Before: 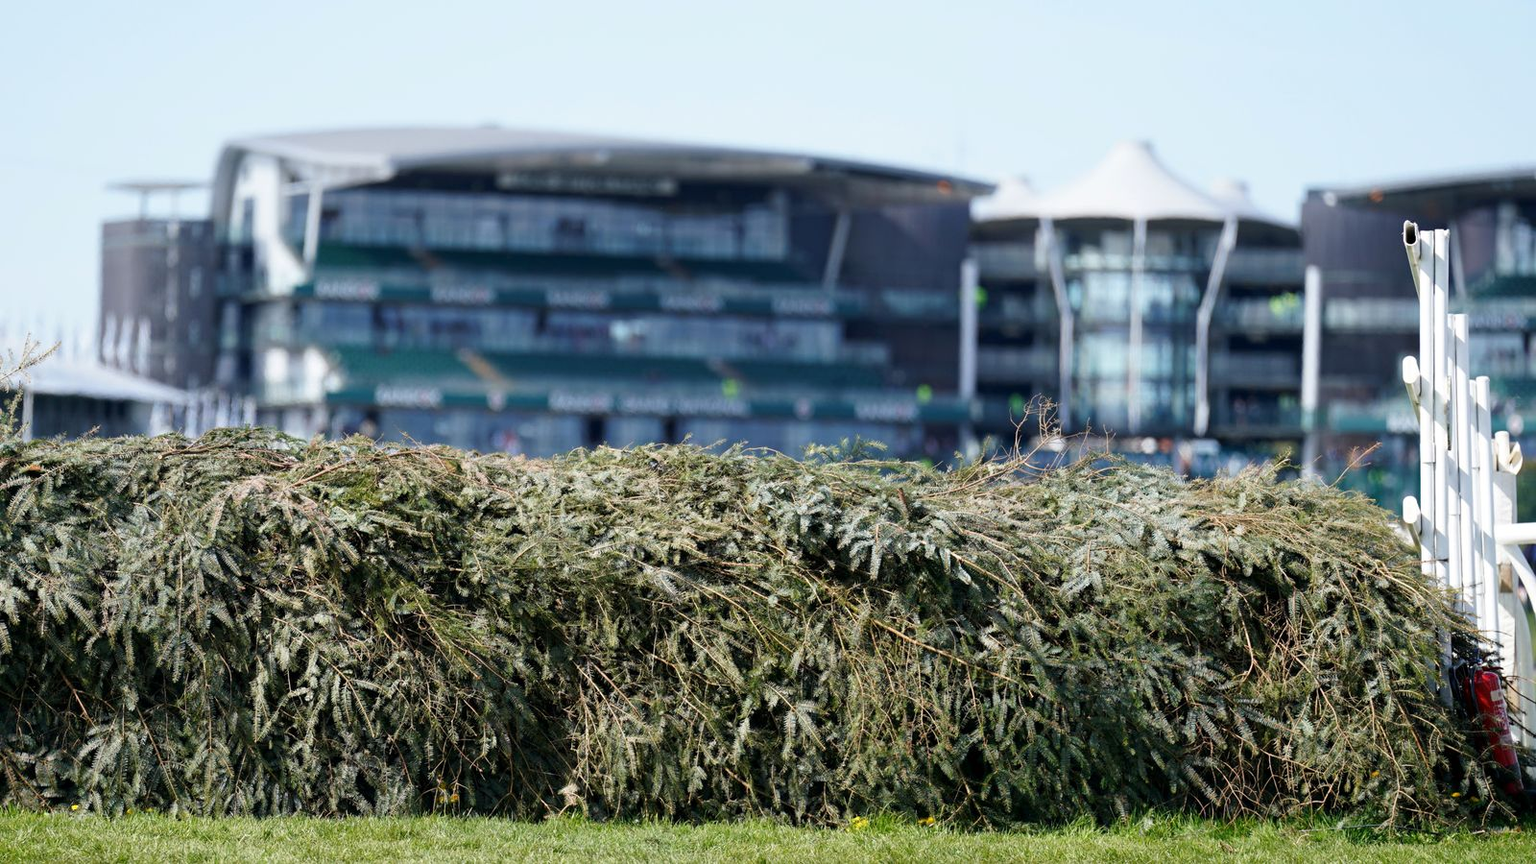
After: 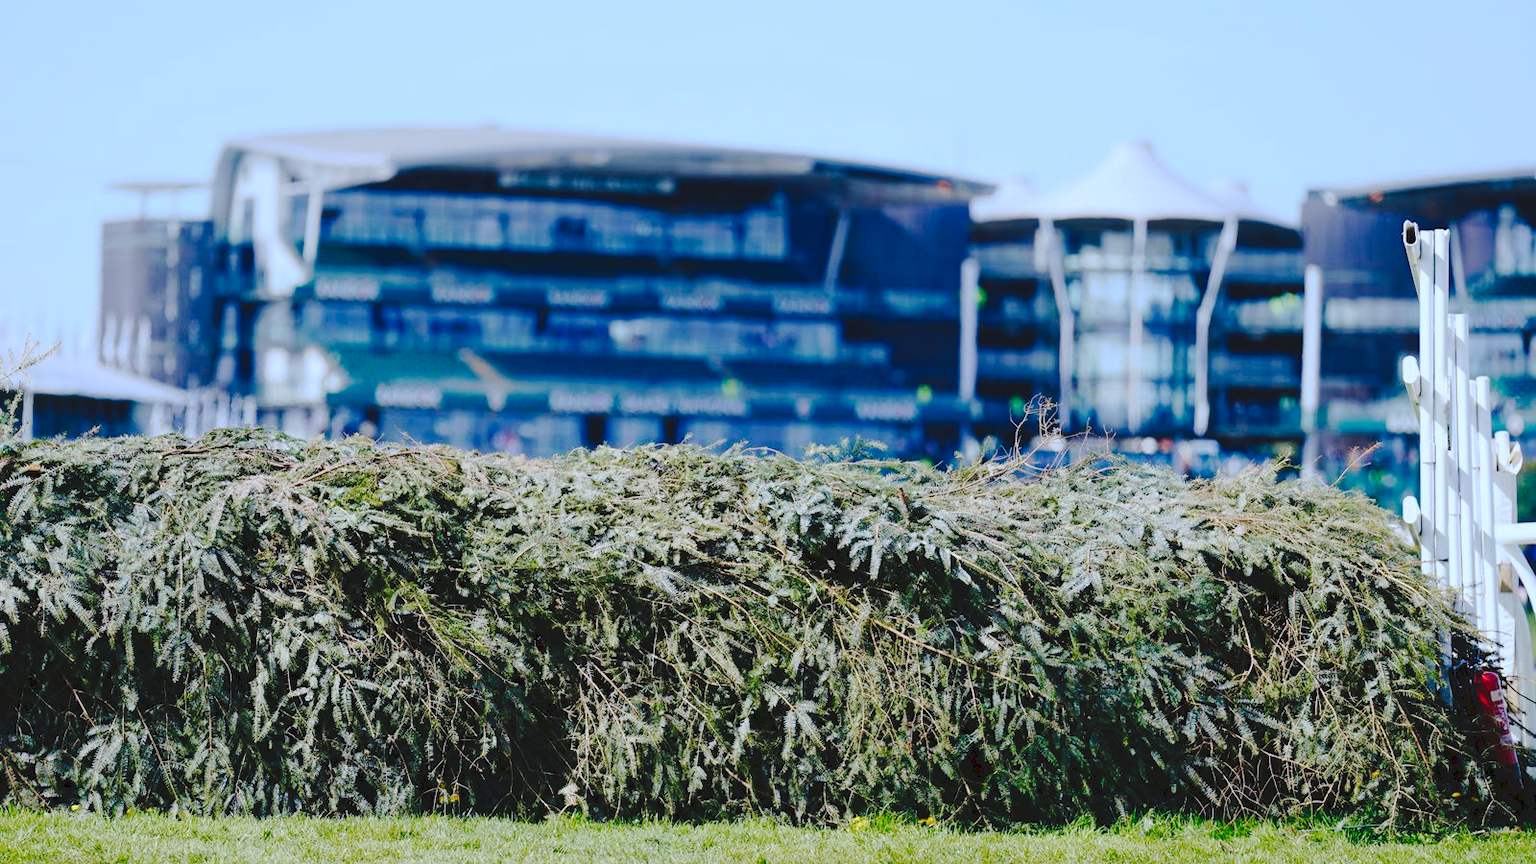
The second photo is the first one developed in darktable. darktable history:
tone curve: curves: ch0 [(0, 0) (0.003, 0.089) (0.011, 0.089) (0.025, 0.088) (0.044, 0.089) (0.069, 0.094) (0.1, 0.108) (0.136, 0.119) (0.177, 0.147) (0.224, 0.204) (0.277, 0.28) (0.335, 0.389) (0.399, 0.486) (0.468, 0.588) (0.543, 0.647) (0.623, 0.705) (0.709, 0.759) (0.801, 0.815) (0.898, 0.873) (1, 1)], preserve colors none
color calibration: output R [0.994, 0.059, -0.119, 0], output G [-0.036, 1.09, -0.119, 0], output B [0.078, -0.108, 0.961, 0], illuminant custom, x 0.371, y 0.382, temperature 4281.14 K
